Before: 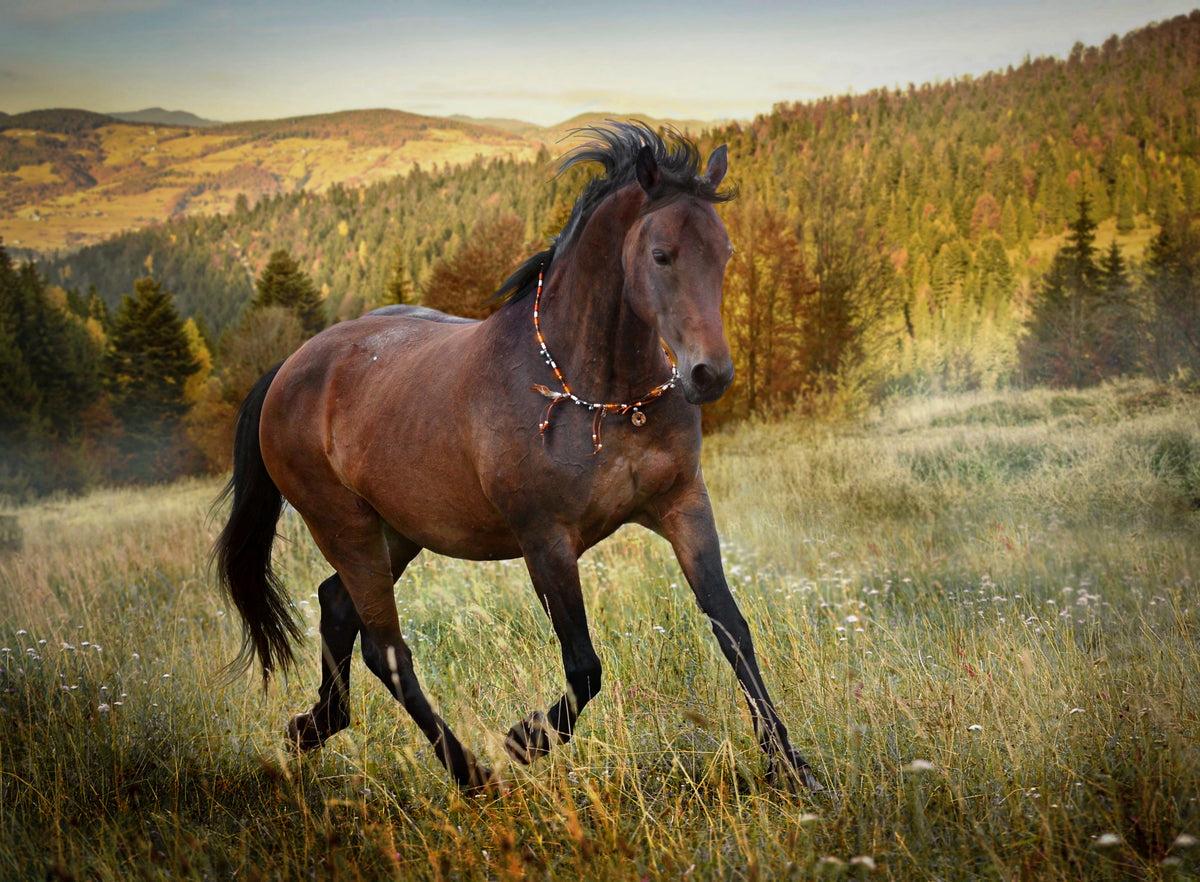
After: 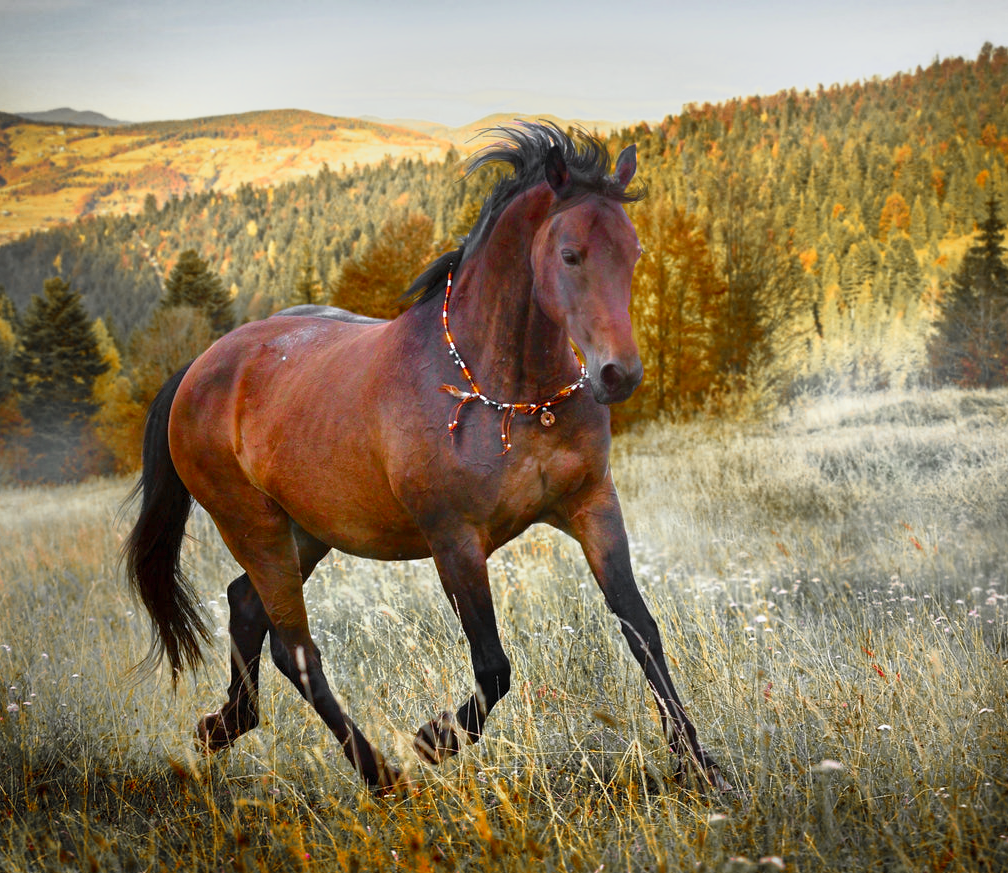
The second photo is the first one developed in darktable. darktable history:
tone equalizer: -7 EV -0.63 EV, -6 EV 1 EV, -5 EV -0.45 EV, -4 EV 0.43 EV, -3 EV 0.41 EV, -2 EV 0.15 EV, -1 EV -0.15 EV, +0 EV -0.39 EV, smoothing diameter 25%, edges refinement/feathering 10, preserve details guided filter
contrast brightness saturation: contrast 0.2, brightness 0.16, saturation 0.22
color balance rgb: linear chroma grading › global chroma 8.33%, perceptual saturation grading › global saturation 18.52%, global vibrance 7.87%
white balance: red 0.967, blue 1.049
color zones: curves: ch1 [(0, 0.638) (0.193, 0.442) (0.286, 0.15) (0.429, 0.14) (0.571, 0.142) (0.714, 0.154) (0.857, 0.175) (1, 0.638)]
crop: left 7.598%, right 7.873%
